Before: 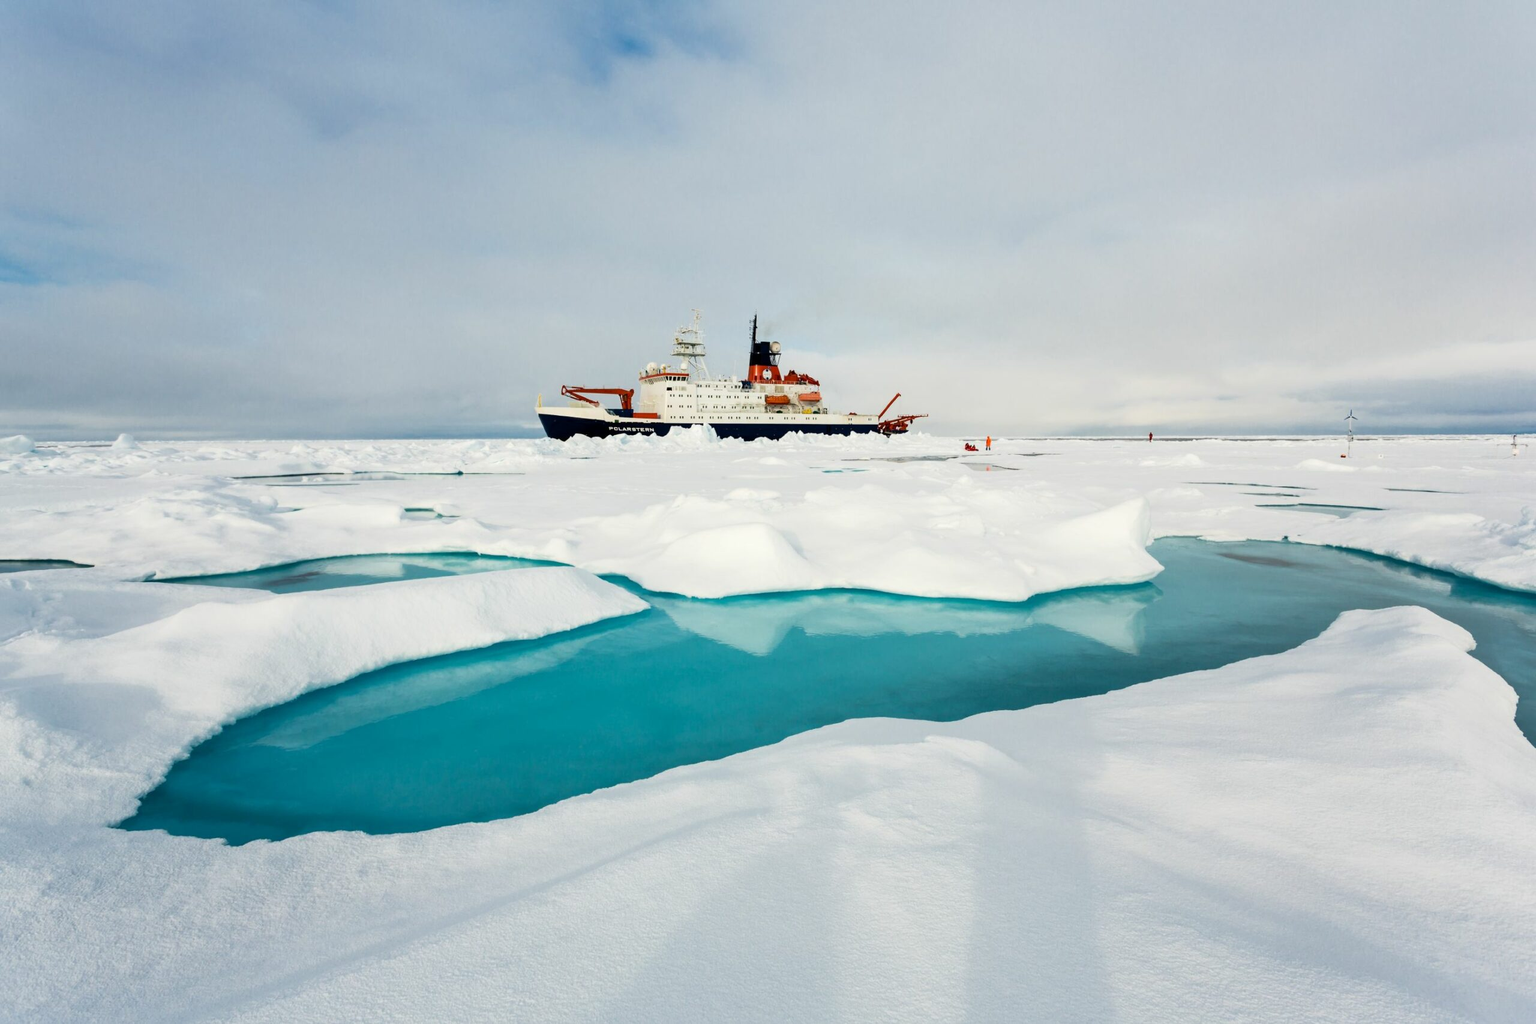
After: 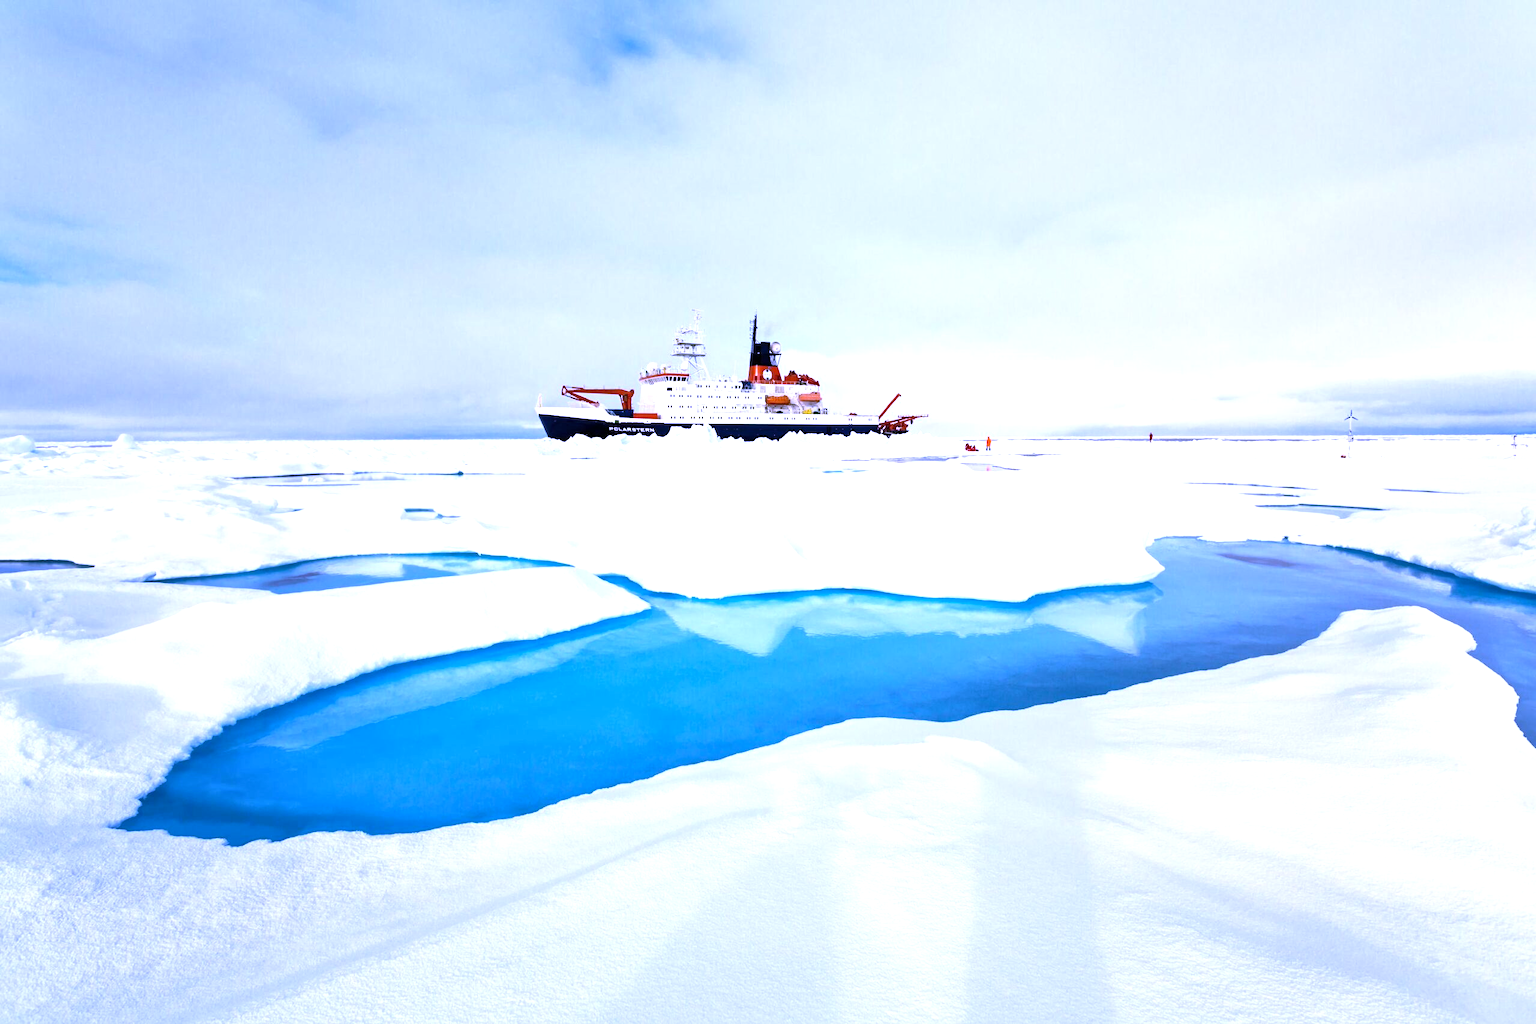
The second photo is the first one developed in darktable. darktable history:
white balance: red 0.98, blue 1.61
local contrast: mode bilateral grid, contrast 20, coarseness 50, detail 120%, midtone range 0.2
exposure: black level correction 0, exposure 0.7 EV, compensate exposure bias true, compensate highlight preservation false
